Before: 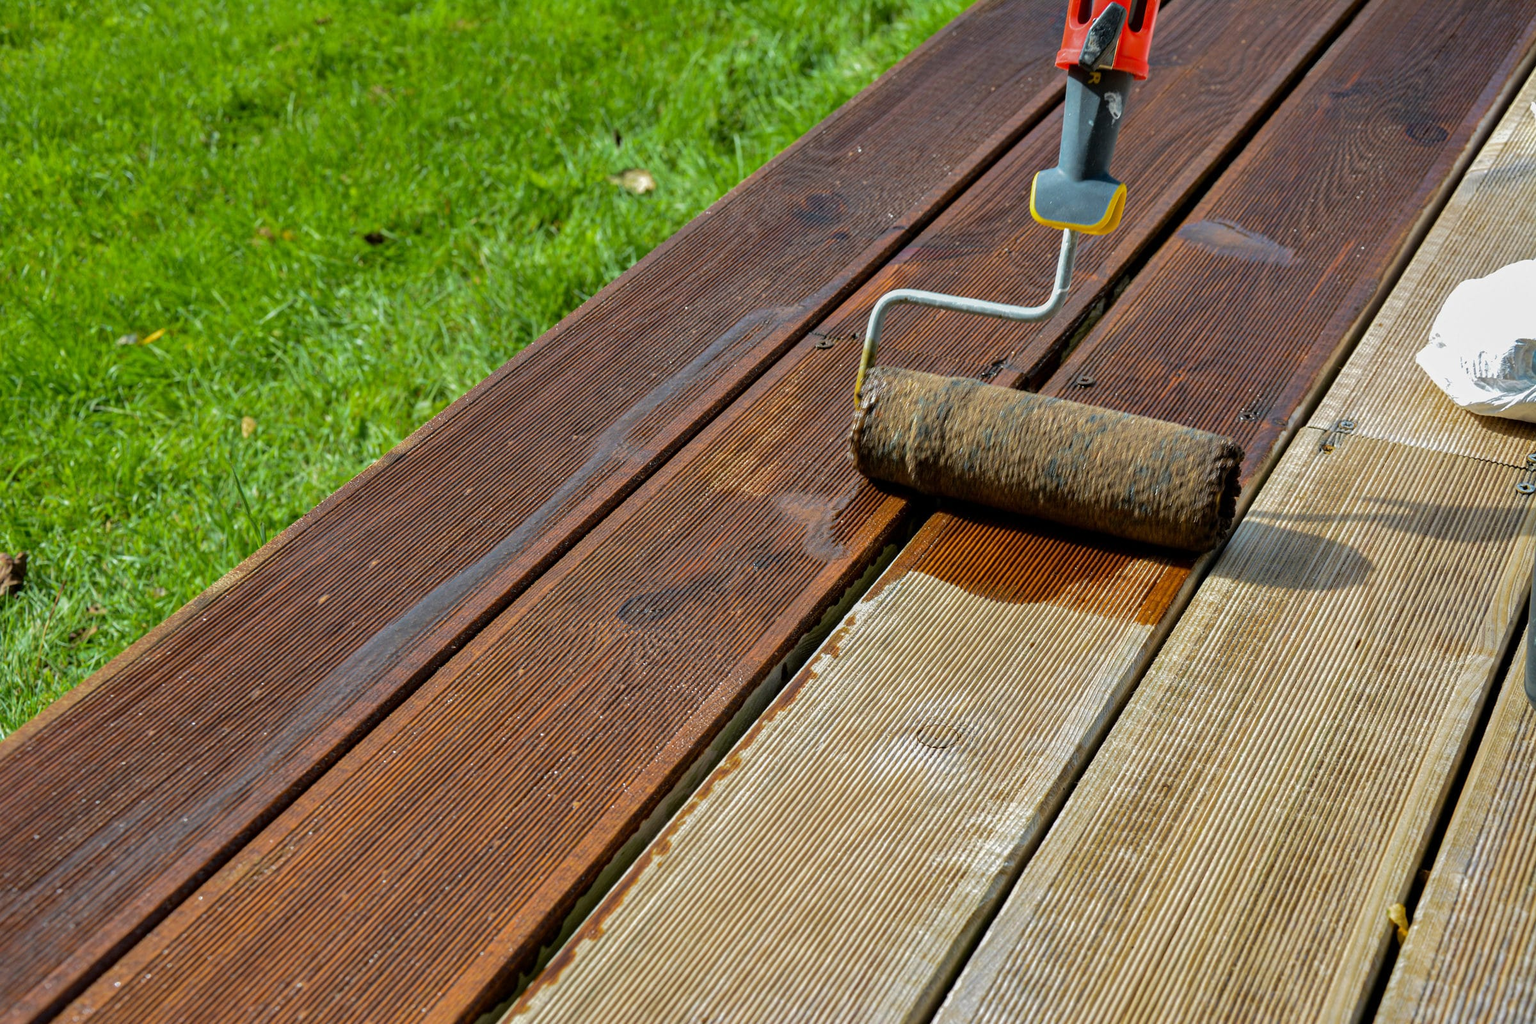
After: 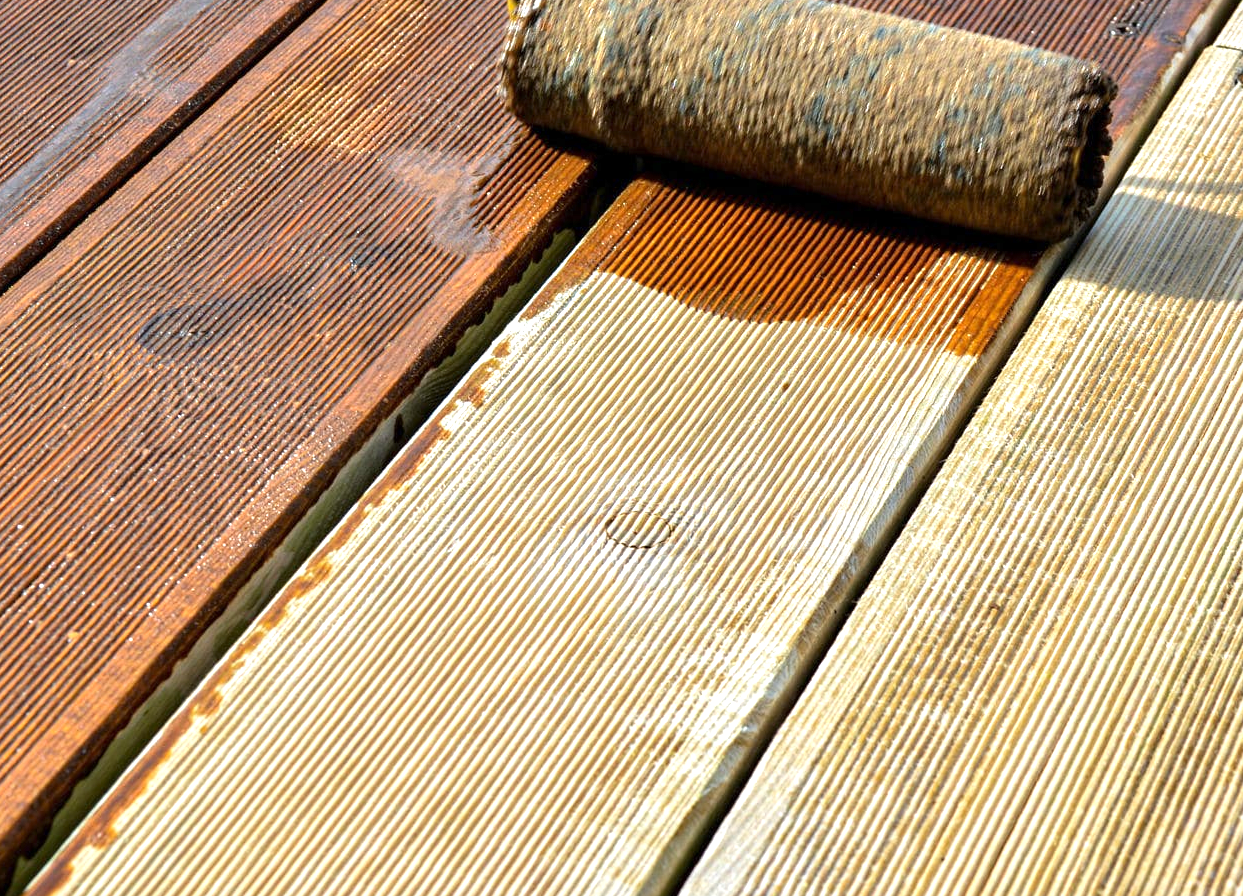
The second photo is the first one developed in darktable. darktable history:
exposure: exposure 1 EV, compensate highlight preservation false
crop: left 34.479%, top 38.822%, right 13.718%, bottom 5.172%
